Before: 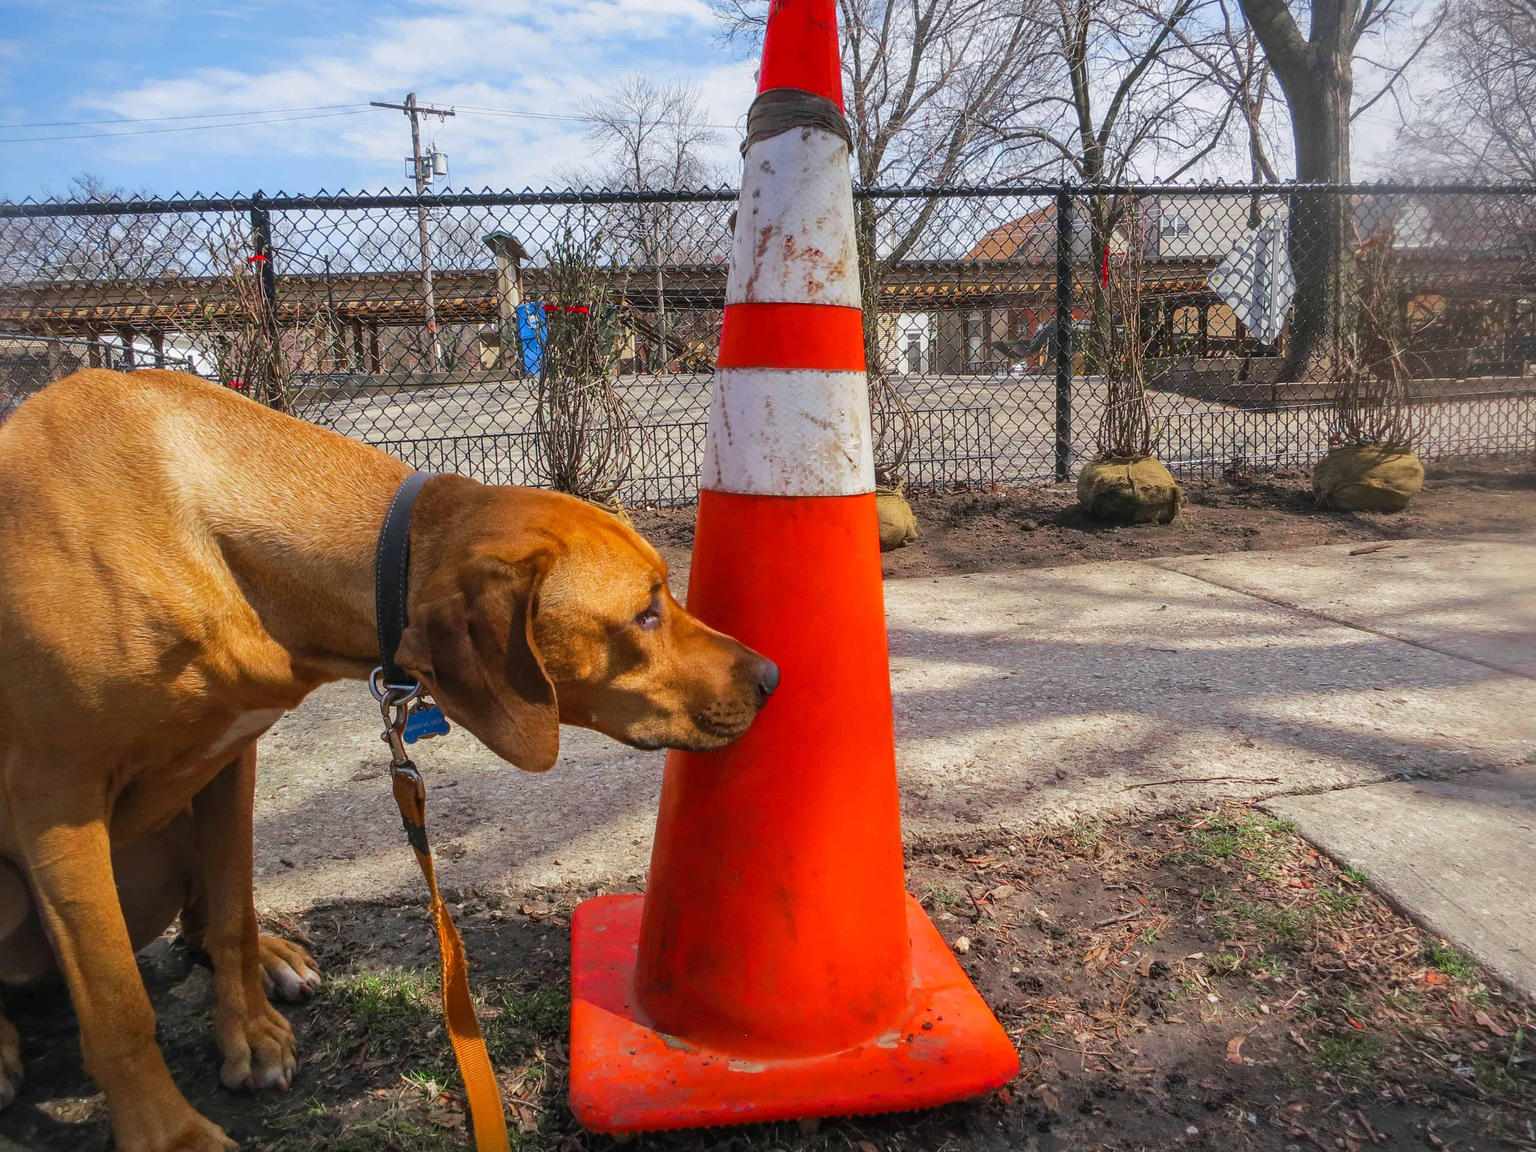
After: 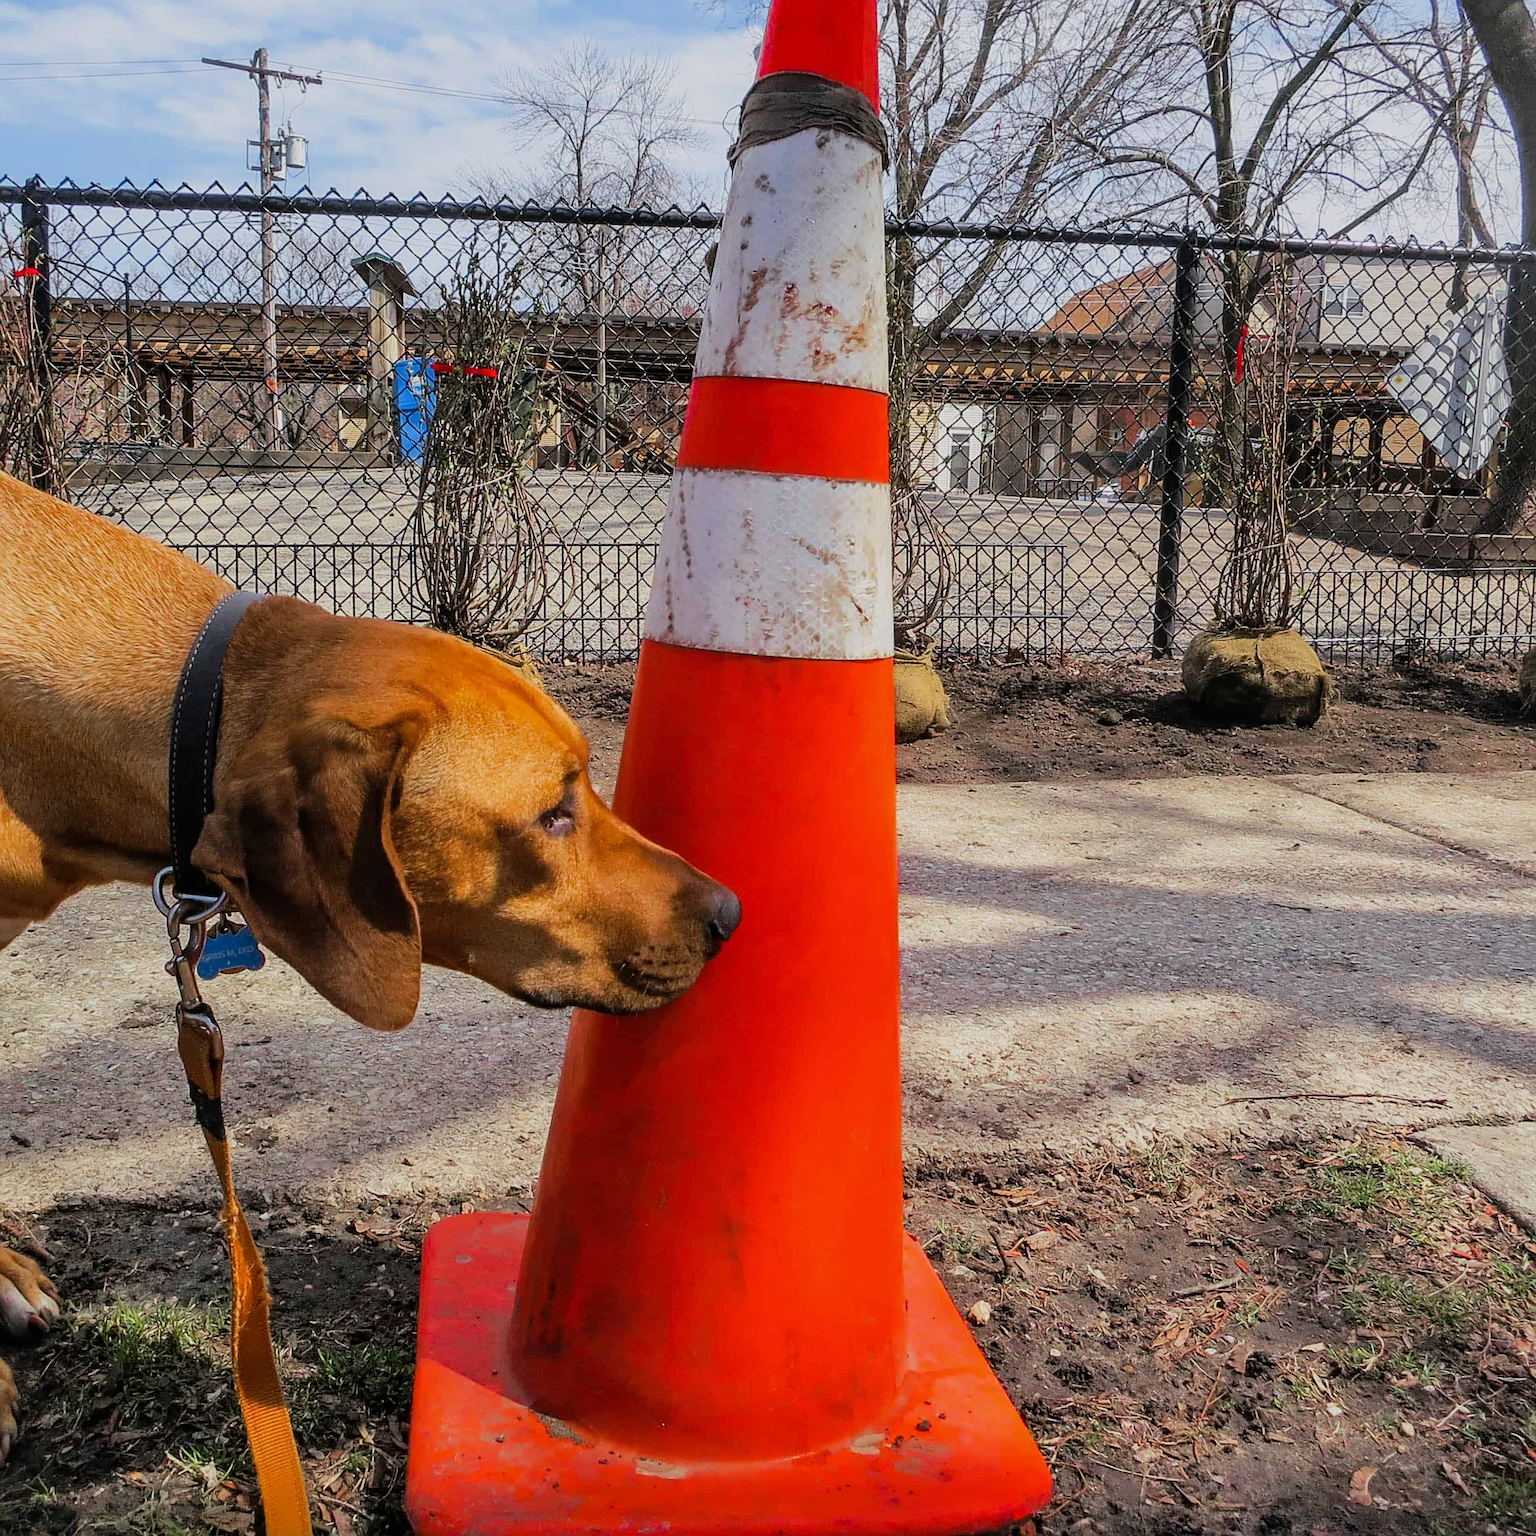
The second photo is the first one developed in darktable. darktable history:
filmic rgb: threshold 3 EV, hardness 4.17, latitude 50%, contrast 1.1, preserve chrominance max RGB, color science v6 (2022), contrast in shadows safe, contrast in highlights safe, enable highlight reconstruction true
crop and rotate: angle -3.27°, left 14.277%, top 0.028%, right 10.766%, bottom 0.028%
sharpen: on, module defaults
